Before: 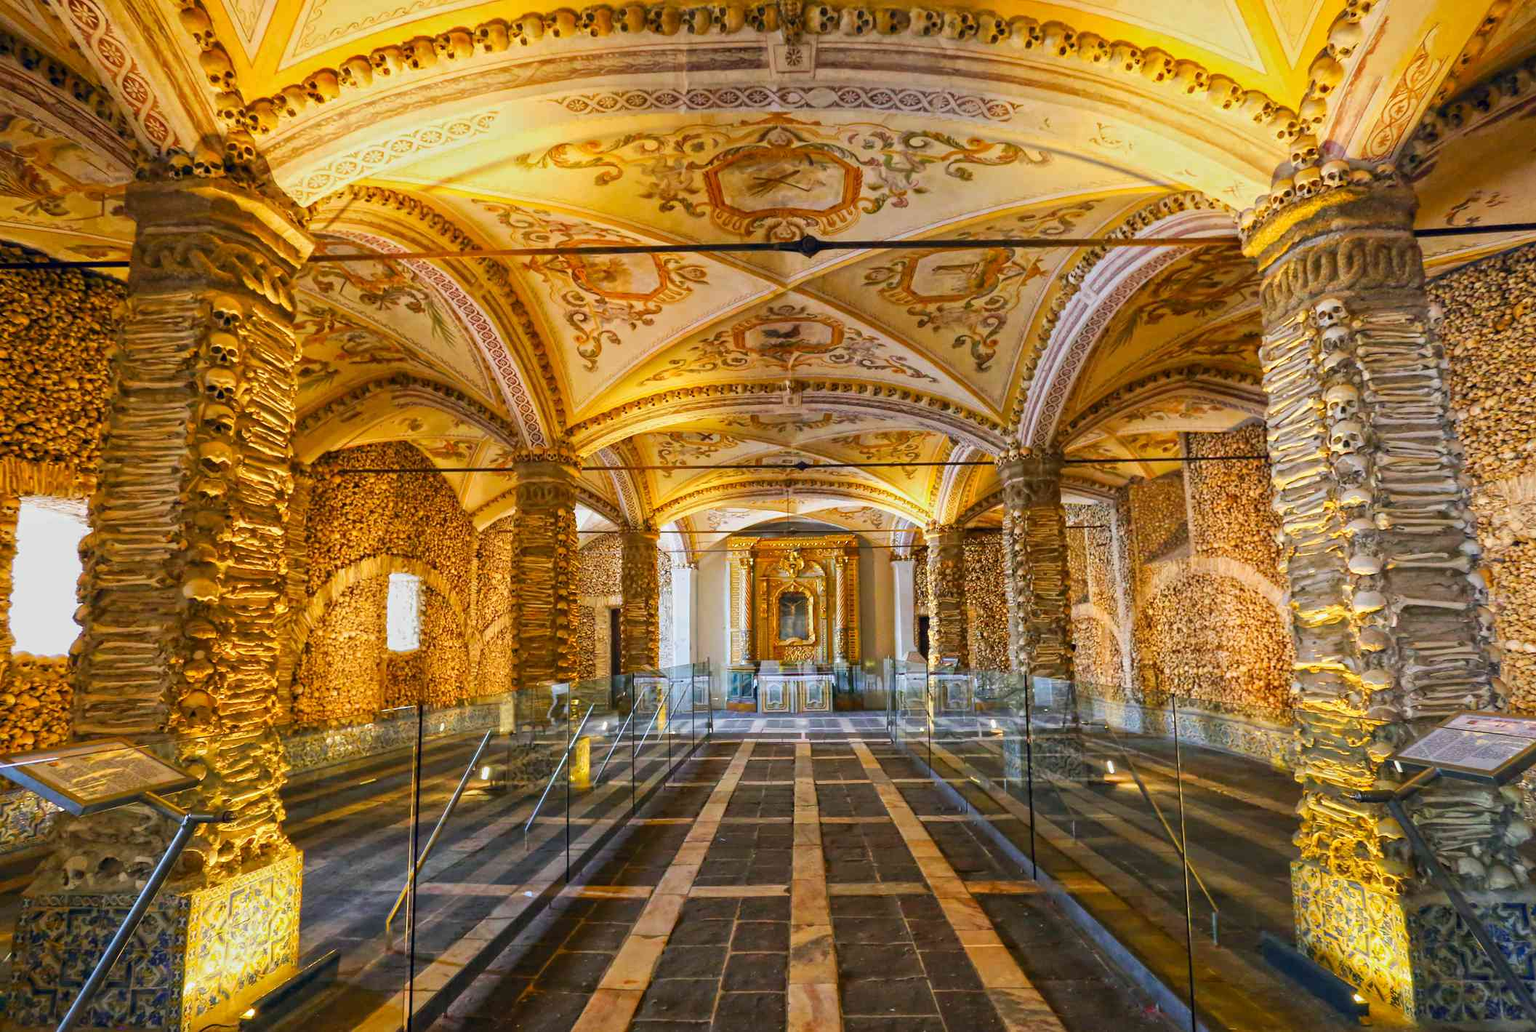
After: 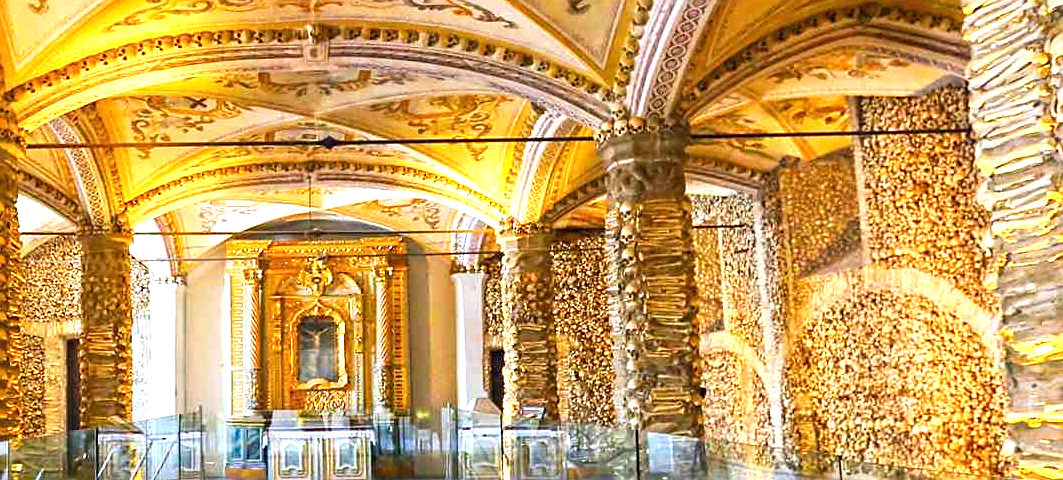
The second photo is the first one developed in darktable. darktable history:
tone equalizer: on, module defaults
sharpen: on, module defaults
exposure: exposure 0.92 EV, compensate highlight preservation false
crop: left 36.651%, top 35.139%, right 13.016%, bottom 31.012%
